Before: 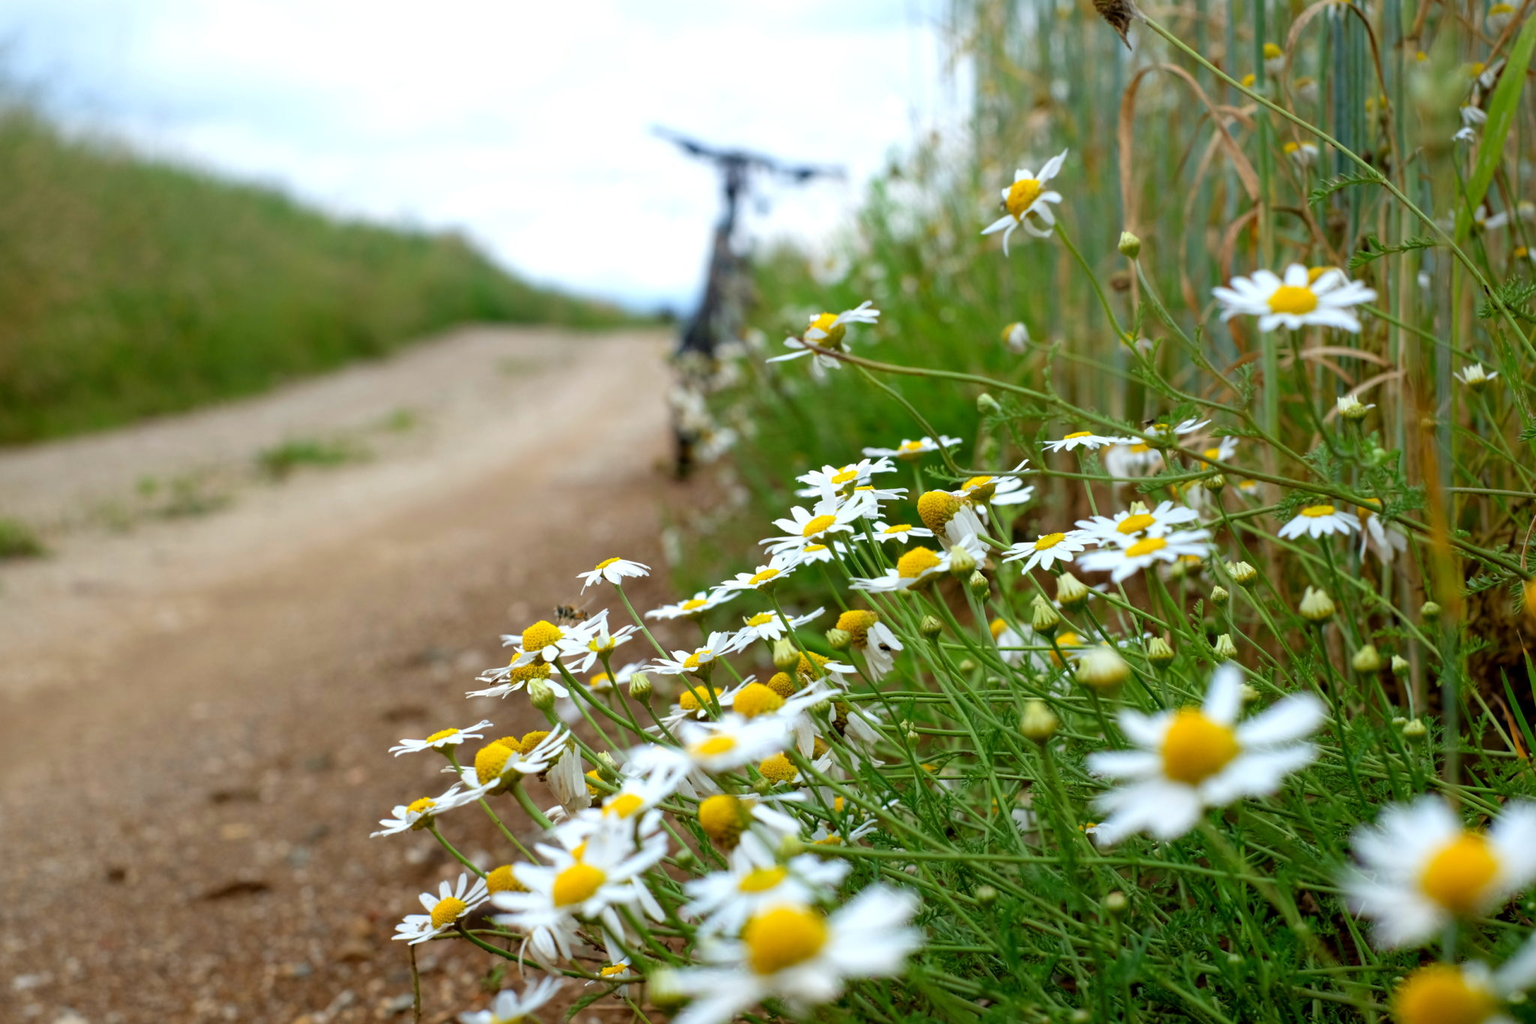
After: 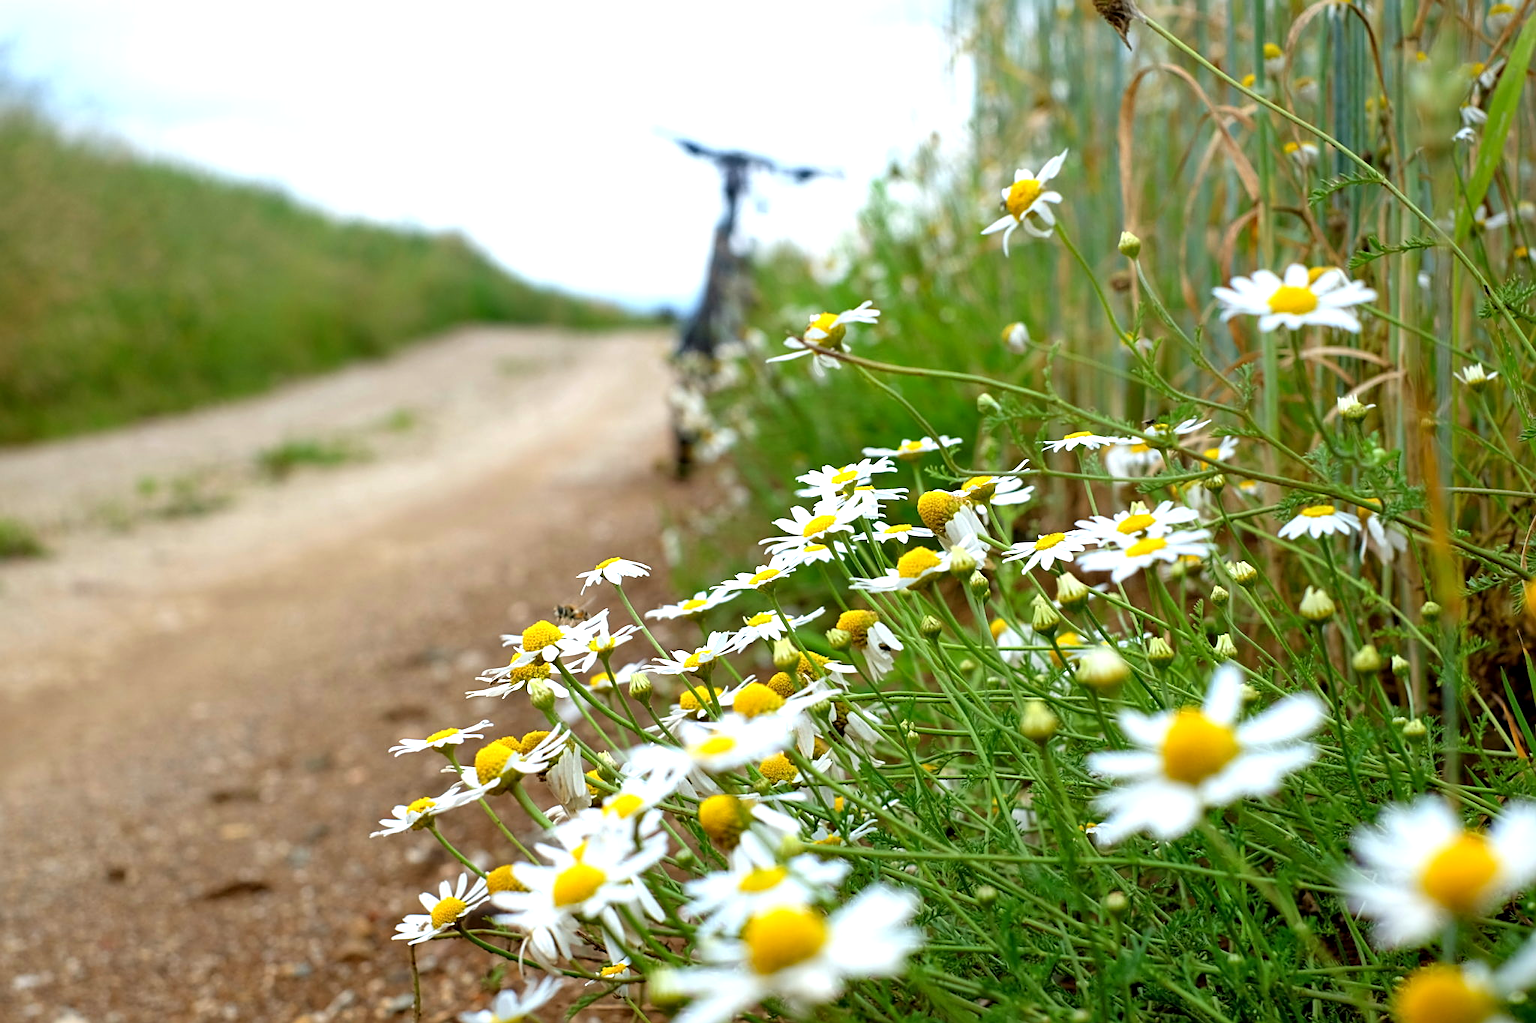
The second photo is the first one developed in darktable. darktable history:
exposure: black level correction 0.001, exposure 0.498 EV, compensate highlight preservation false
shadows and highlights: shadows 36.52, highlights -26.76, soften with gaussian
sharpen: on, module defaults
